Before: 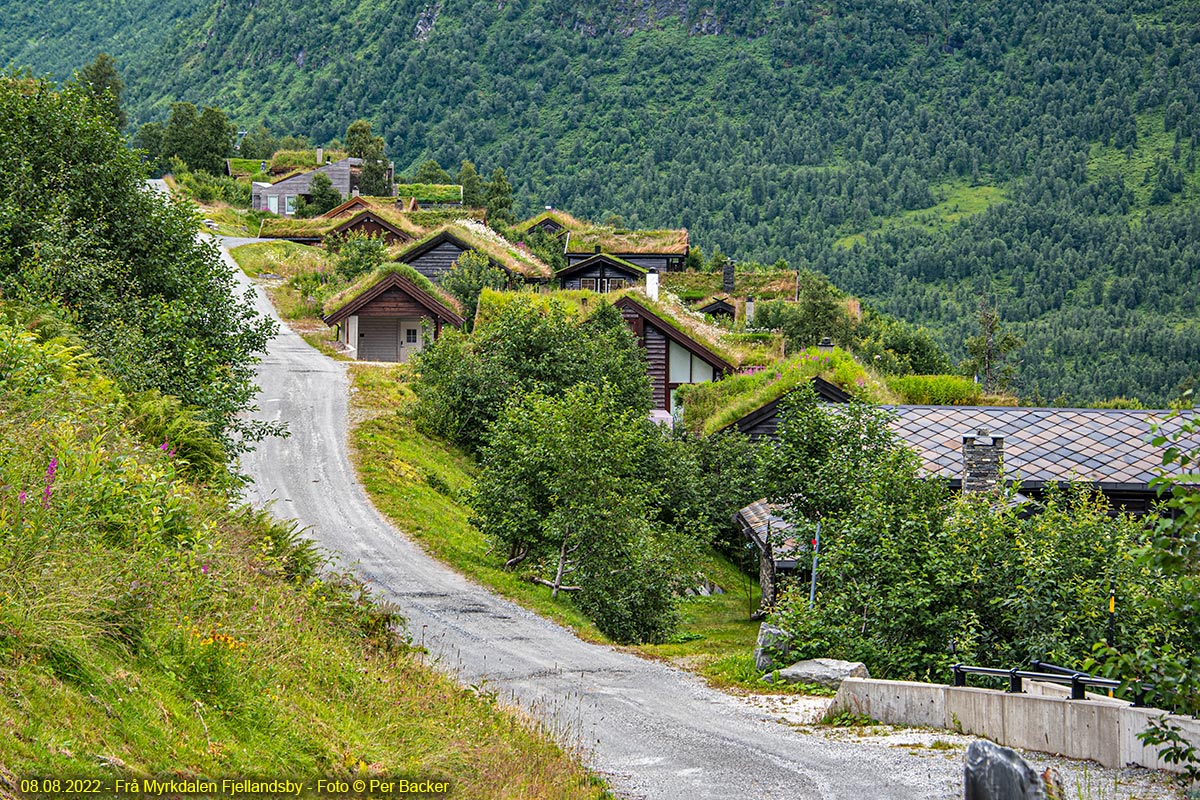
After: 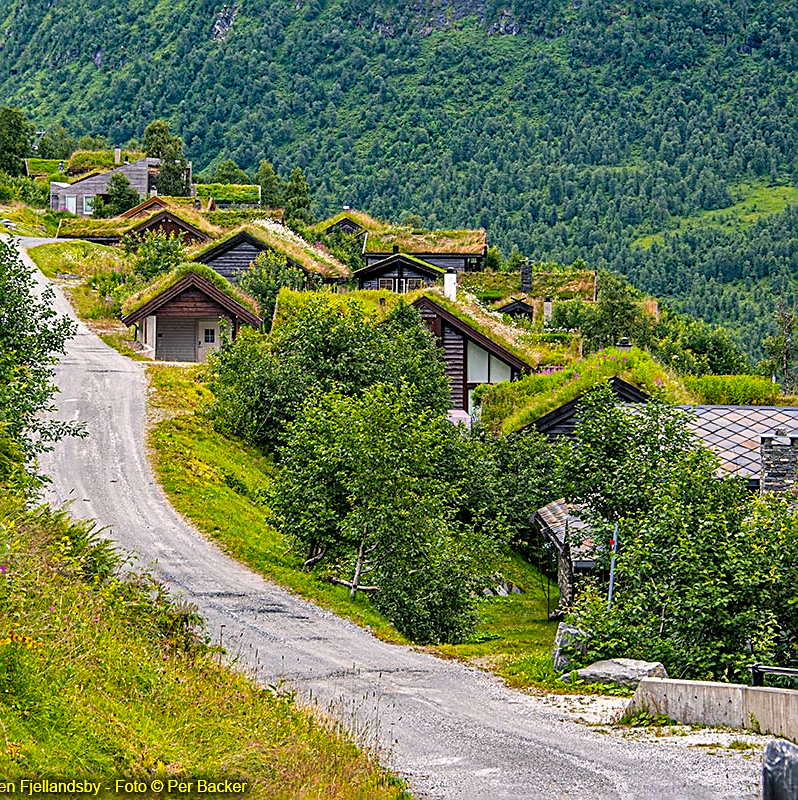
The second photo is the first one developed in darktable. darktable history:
sharpen: on, module defaults
white balance: red 0.98, blue 1.034
crop: left 16.899%, right 16.556%
tone equalizer: on, module defaults
color balance rgb: shadows lift › chroma 2%, shadows lift › hue 217.2°, power › hue 60°, highlights gain › chroma 1%, highlights gain › hue 69.6°, global offset › luminance -0.5%, perceptual saturation grading › global saturation 15%, global vibrance 15%
color correction: highlights a* 3.84, highlights b* 5.07
